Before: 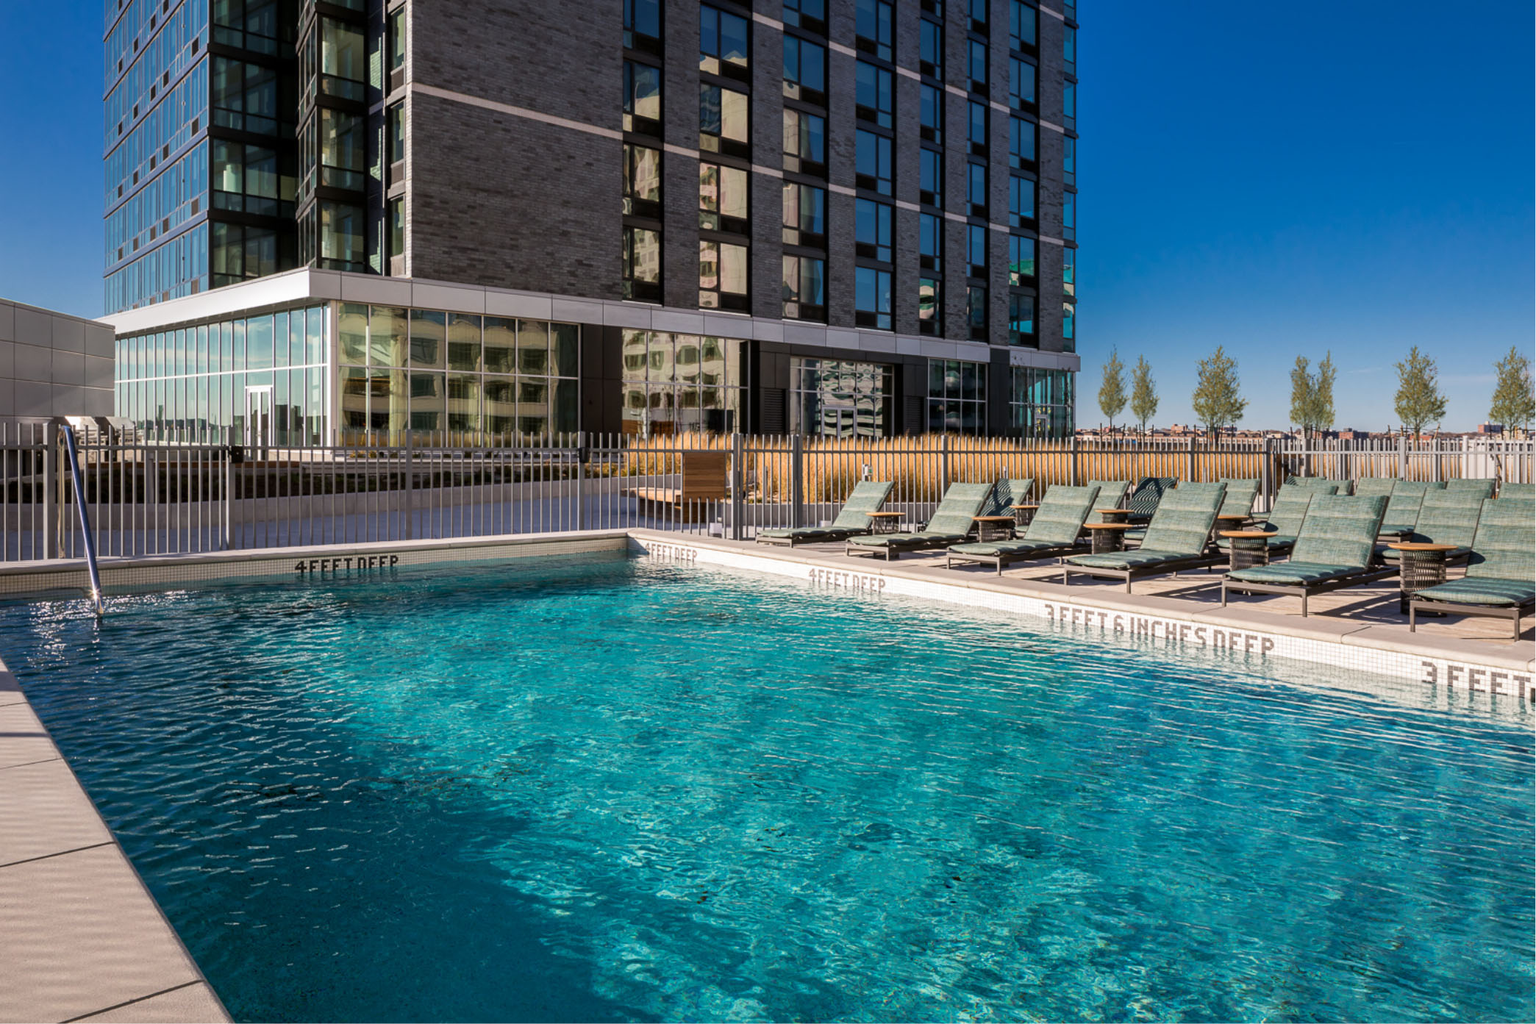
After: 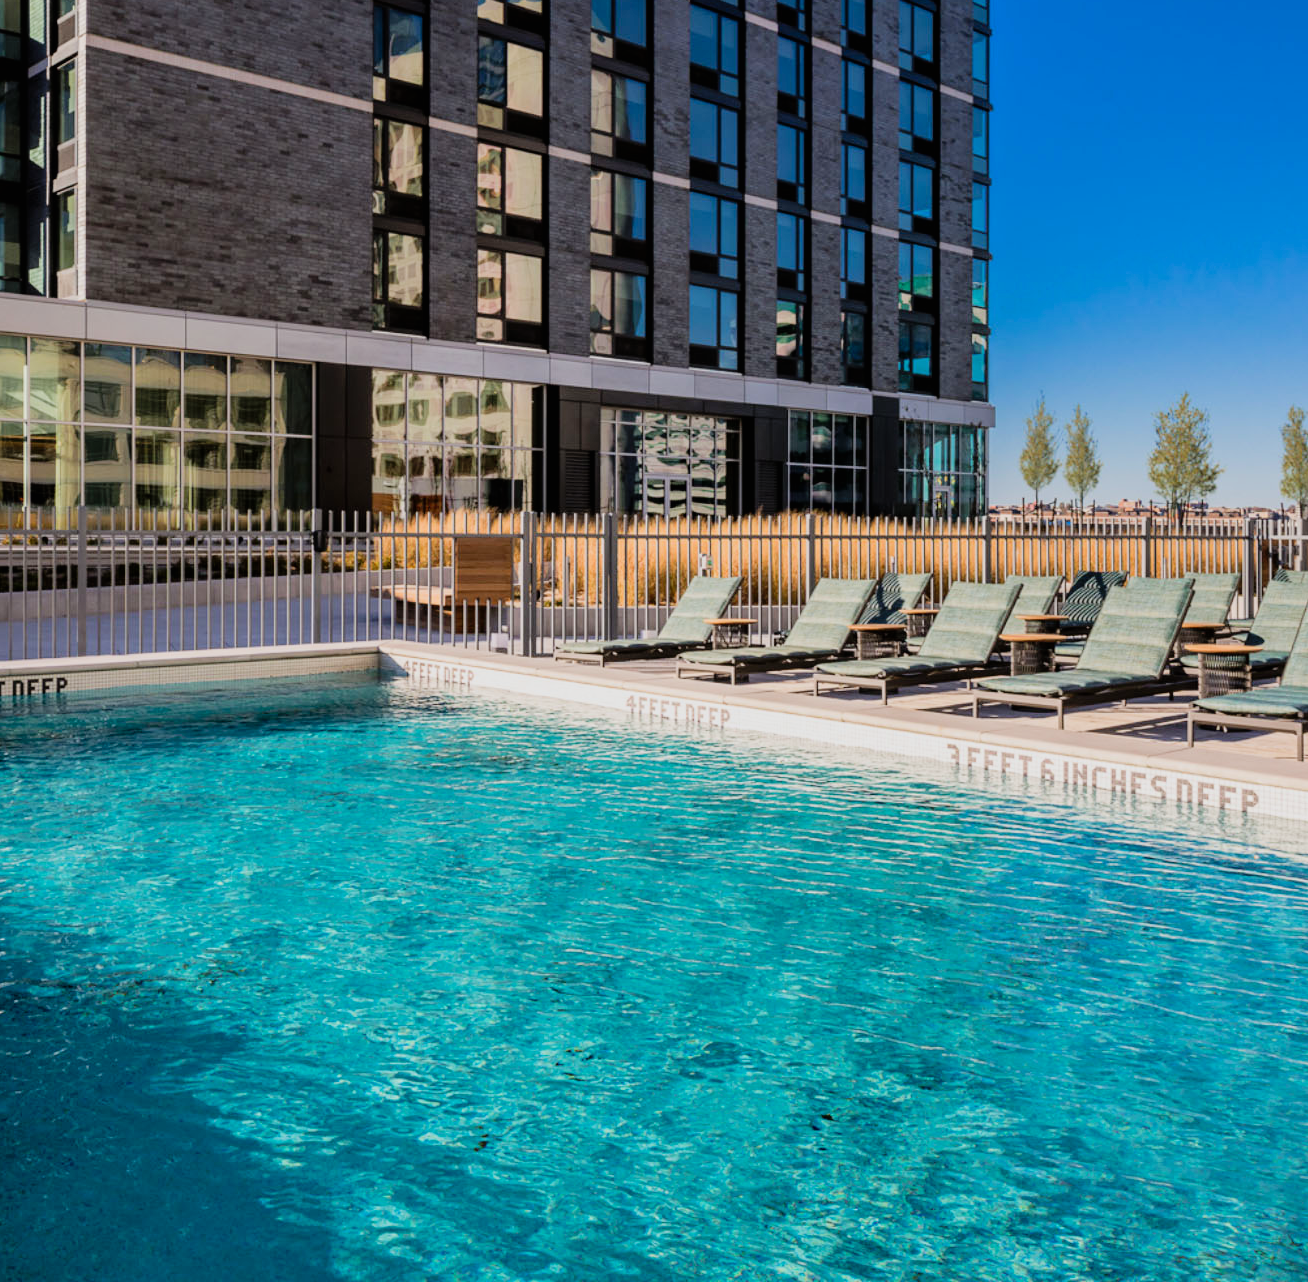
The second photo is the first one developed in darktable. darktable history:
filmic rgb: black relative exposure -7.65 EV, white relative exposure 3.98 EV, hardness 4.01, contrast 1.095, highlights saturation mix -29.27%, enable highlight reconstruction true
crop and rotate: left 22.724%, top 5.629%, right 14.65%, bottom 2.28%
levels: levels [0, 0.445, 1]
